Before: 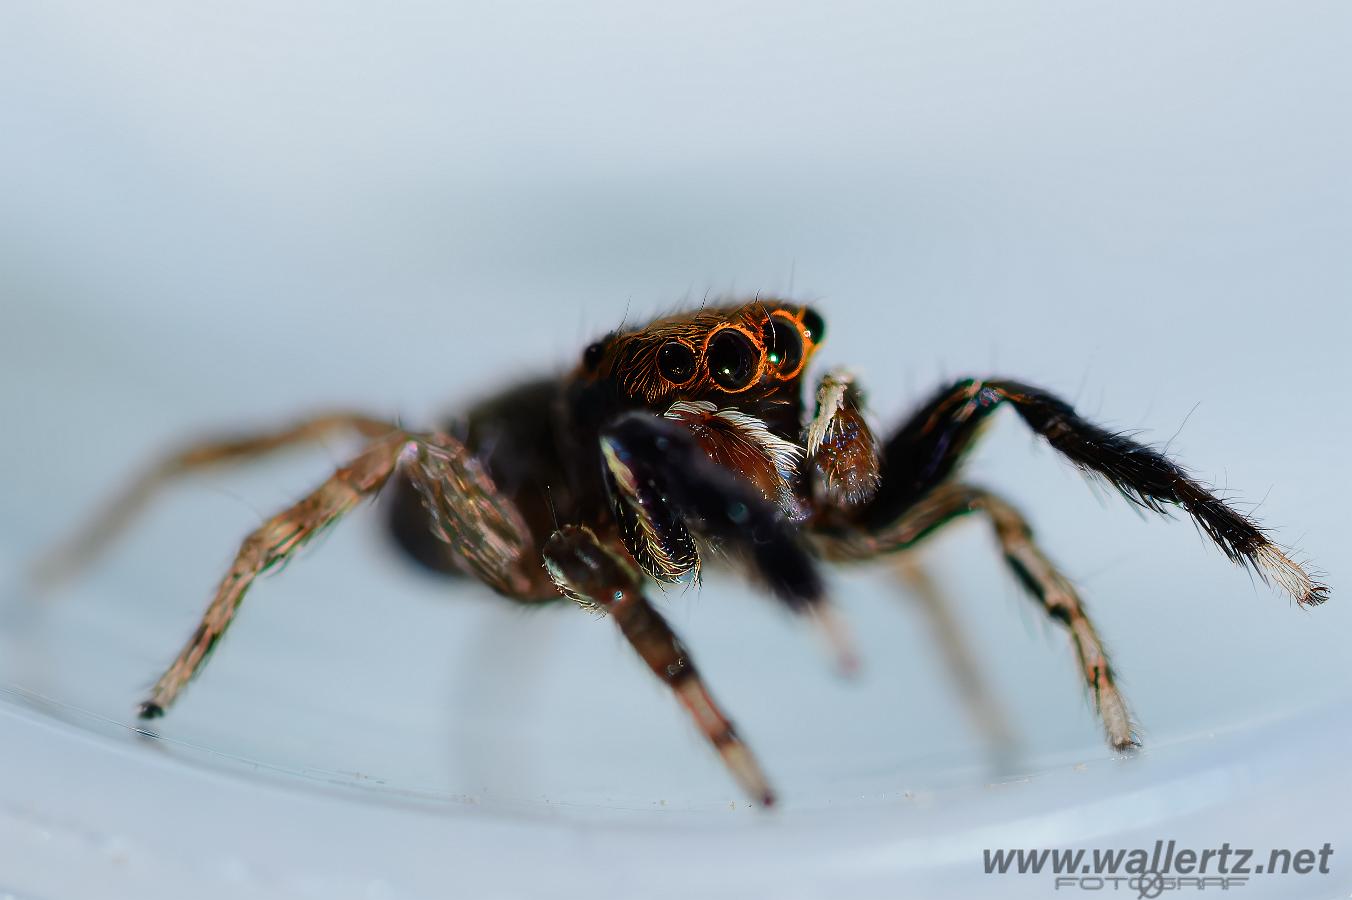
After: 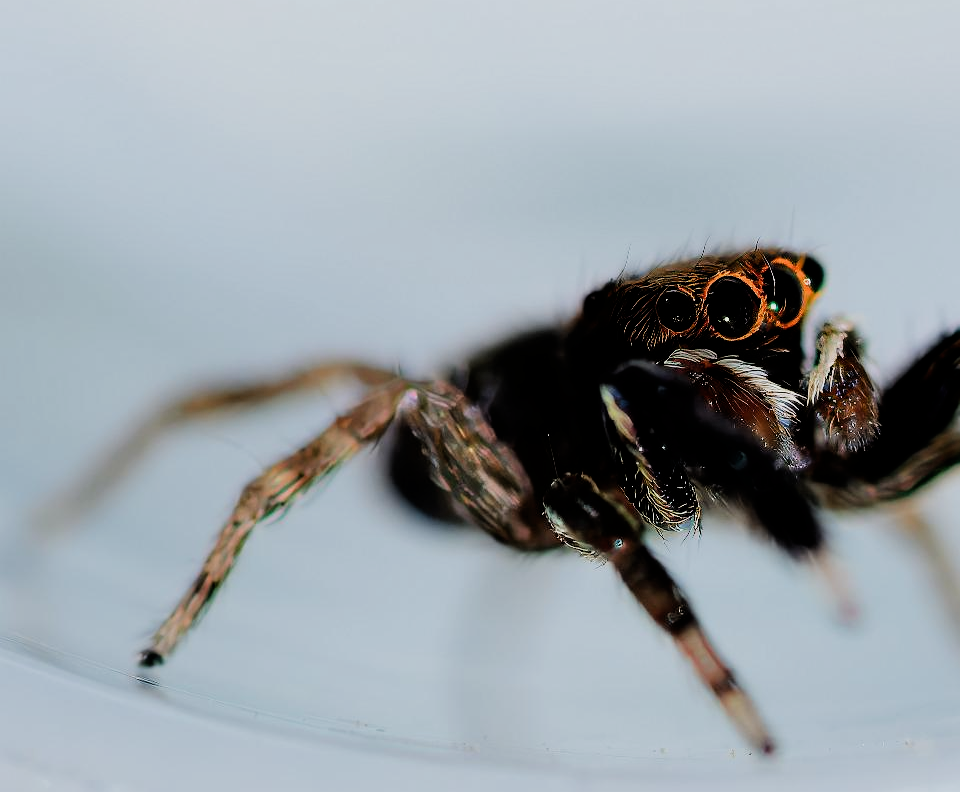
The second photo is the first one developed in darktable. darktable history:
crop: top 5.803%, right 27.864%, bottom 5.804%
filmic rgb: black relative exposure -5 EV, white relative exposure 3.5 EV, hardness 3.19, contrast 1.2, highlights saturation mix -50%
